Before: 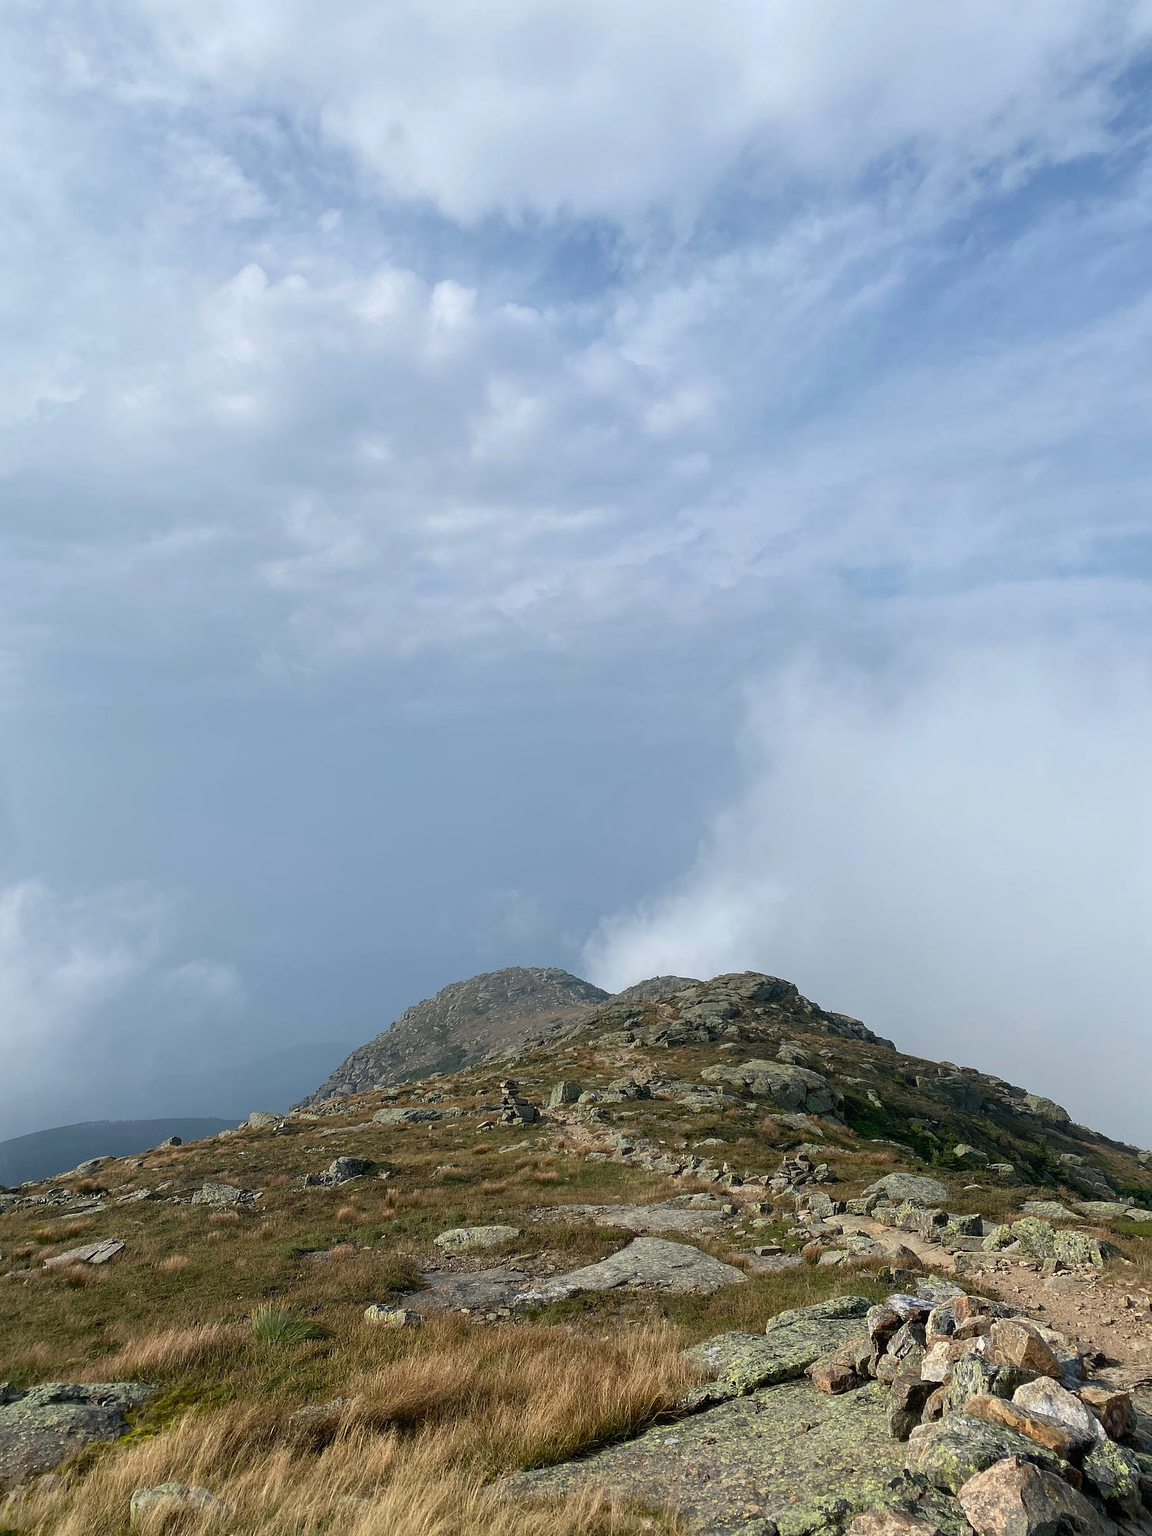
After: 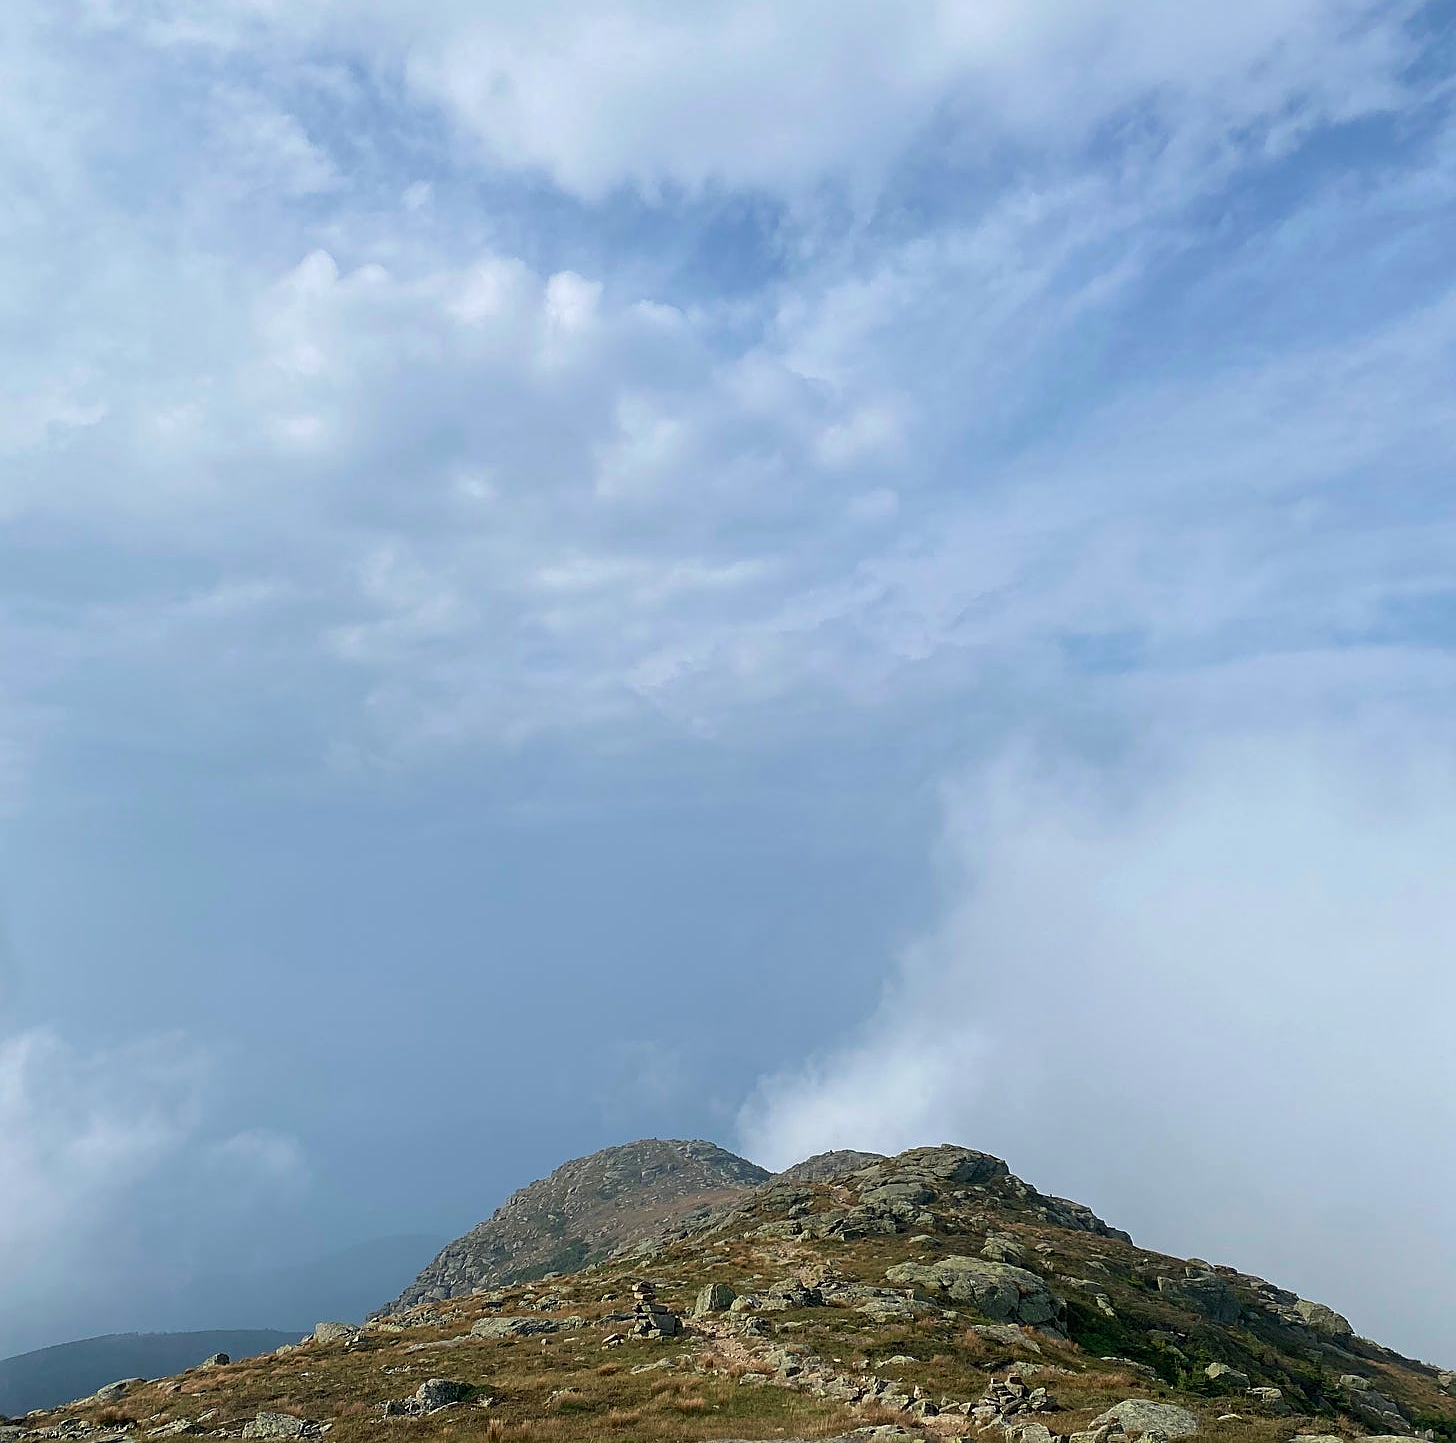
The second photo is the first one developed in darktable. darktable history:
velvia: on, module defaults
crop: top 4.294%, bottom 21.351%
sharpen: on, module defaults
